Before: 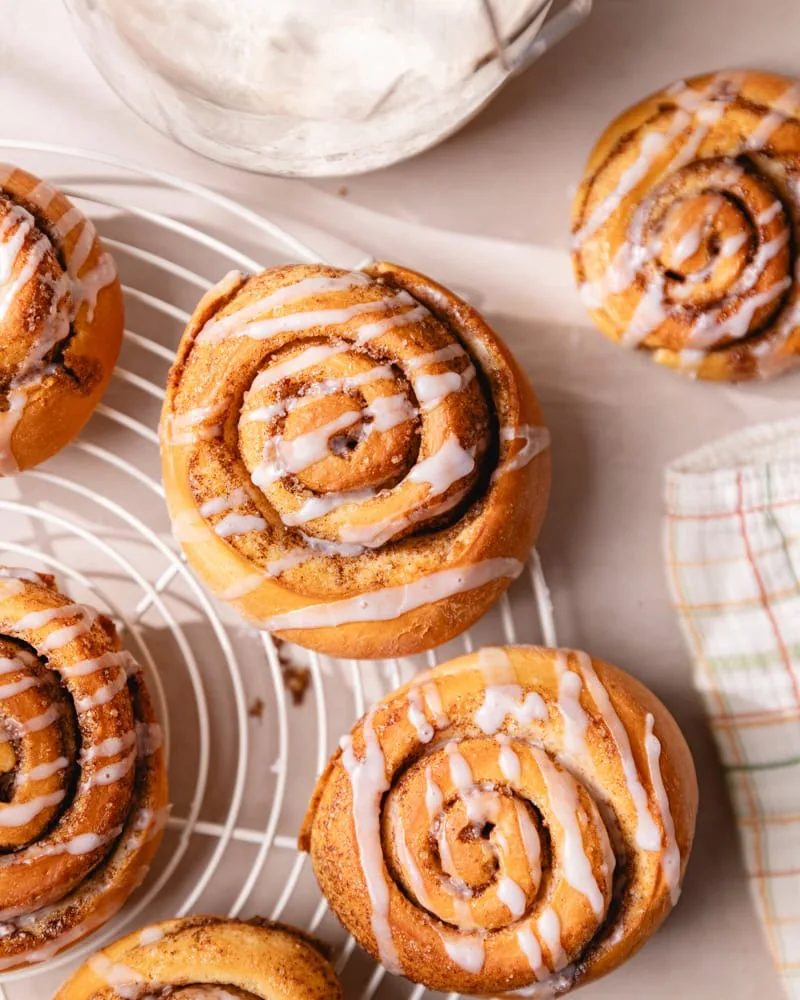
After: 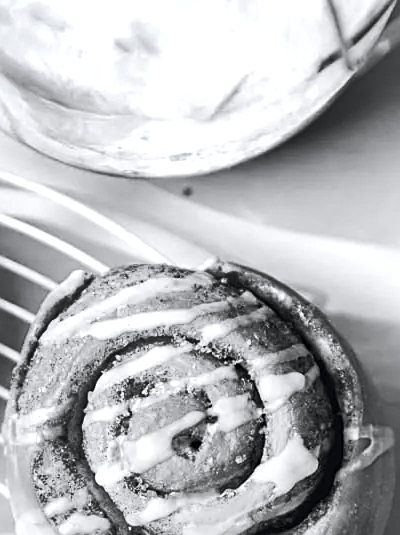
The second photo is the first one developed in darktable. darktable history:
crop: left 19.556%, right 30.401%, bottom 46.458%
shadows and highlights: radius 118.69, shadows 42.21, highlights -61.56, soften with gaussian
tone curve: curves: ch0 [(0, 0) (0.071, 0.047) (0.266, 0.26) (0.491, 0.552) (0.753, 0.818) (1, 0.983)]; ch1 [(0, 0) (0.346, 0.307) (0.408, 0.369) (0.463, 0.443) (0.482, 0.493) (0.502, 0.5) (0.517, 0.518) (0.546, 0.576) (0.588, 0.643) (0.651, 0.709) (1, 1)]; ch2 [(0, 0) (0.346, 0.34) (0.434, 0.46) (0.485, 0.494) (0.5, 0.494) (0.517, 0.503) (0.535, 0.545) (0.583, 0.624) (0.625, 0.678) (1, 1)], color space Lab, independent channels, preserve colors none
exposure: black level correction 0, exposure 0.6 EV, compensate highlight preservation false
sharpen: on, module defaults
white balance: red 0.978, blue 0.999
color calibration: output gray [0.18, 0.41, 0.41, 0], gray › normalize channels true, illuminant same as pipeline (D50), adaptation XYZ, x 0.346, y 0.359, gamut compression 0
